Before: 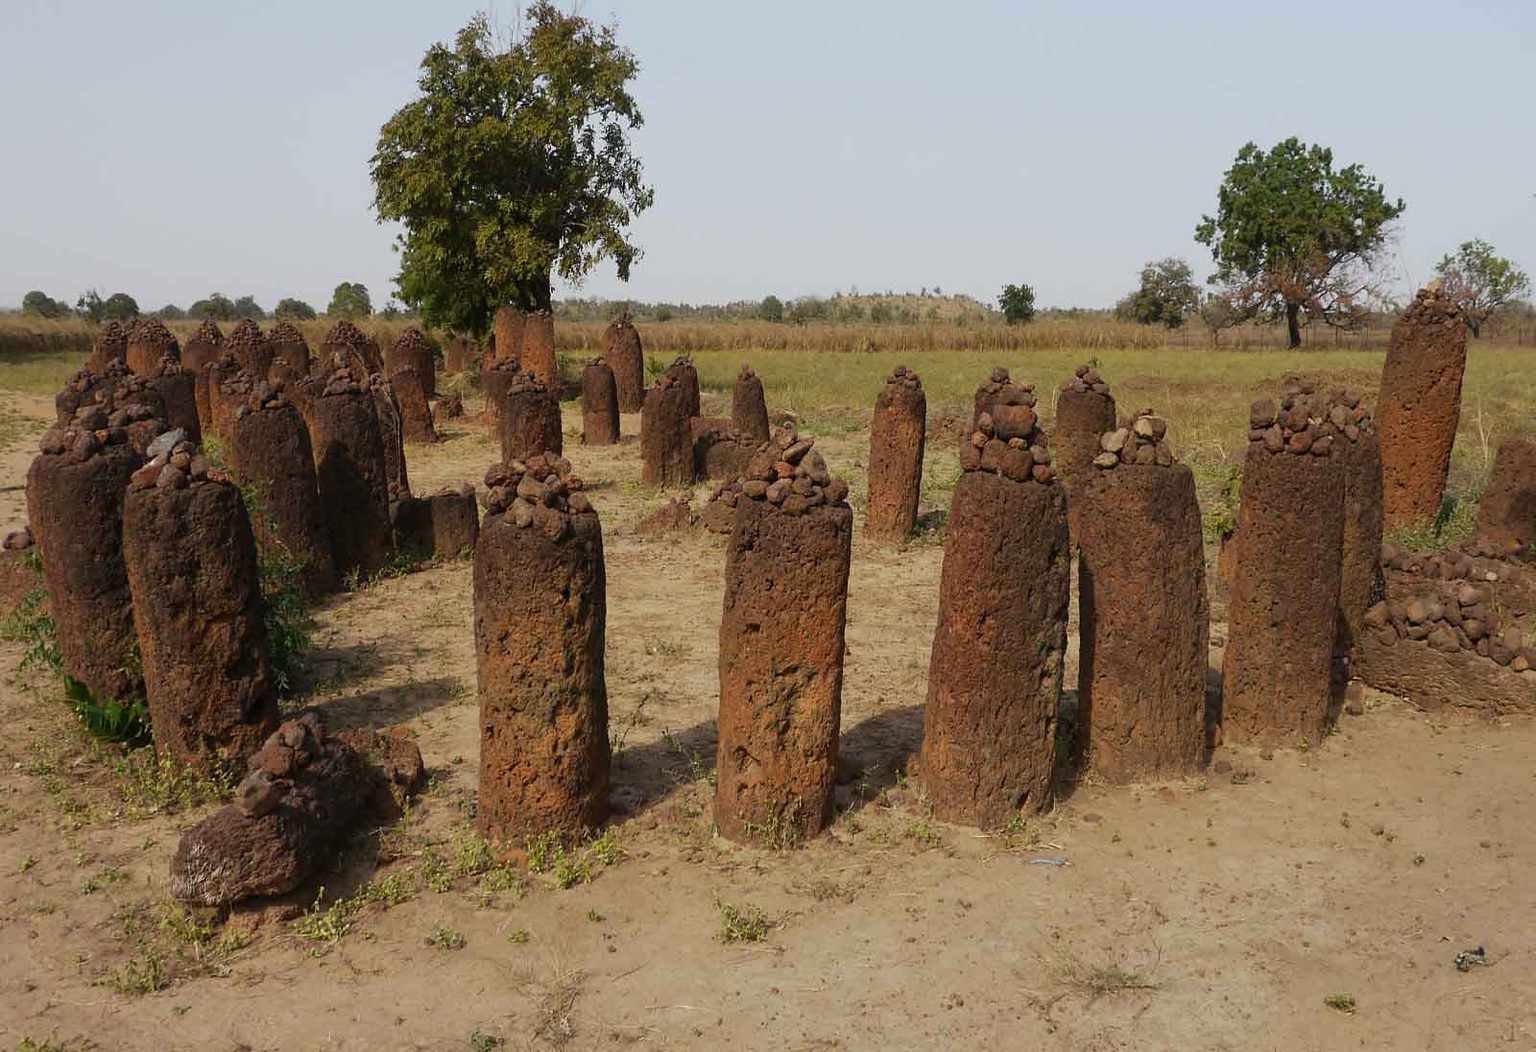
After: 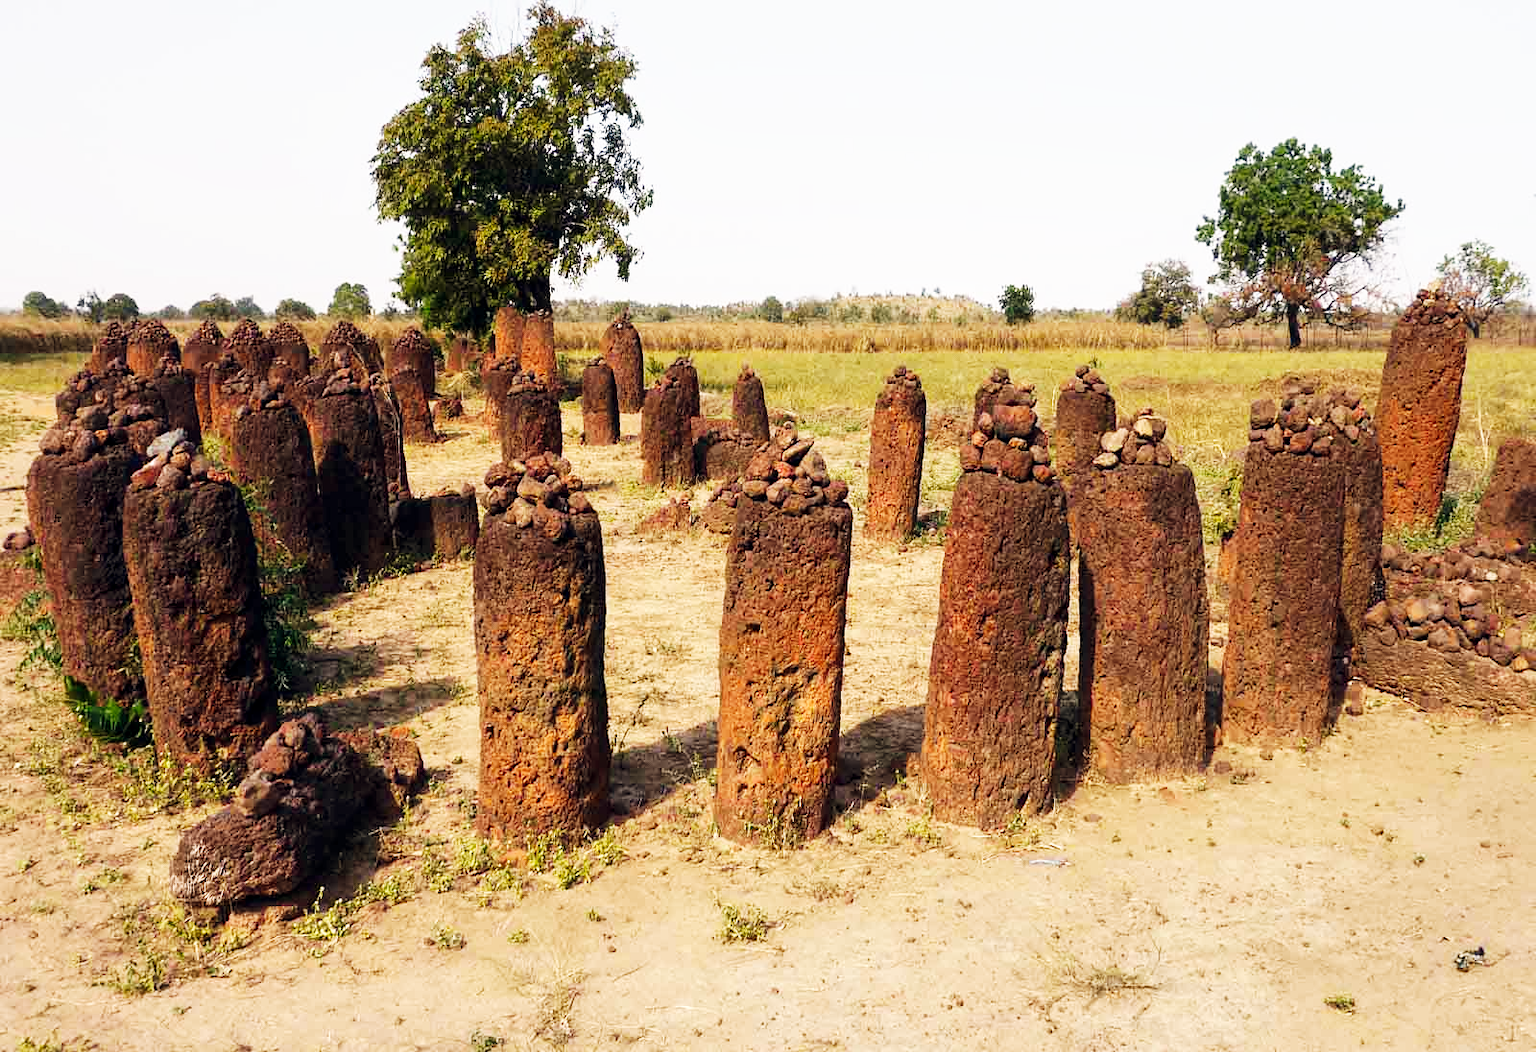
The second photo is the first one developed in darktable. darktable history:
local contrast: highlights 100%, shadows 100%, detail 120%, midtone range 0.2
color balance rgb: shadows lift › hue 87.51°, highlights gain › chroma 1.62%, highlights gain › hue 55.1°, global offset › chroma 0.06%, global offset › hue 253.66°, linear chroma grading › global chroma 0.5%
base curve "c1-sony": curves: ch0 [(0, 0) (0.007, 0.004) (0.027, 0.03) (0.046, 0.07) (0.207, 0.54) (0.442, 0.872) (0.673, 0.972) (1, 1)], preserve colors none
